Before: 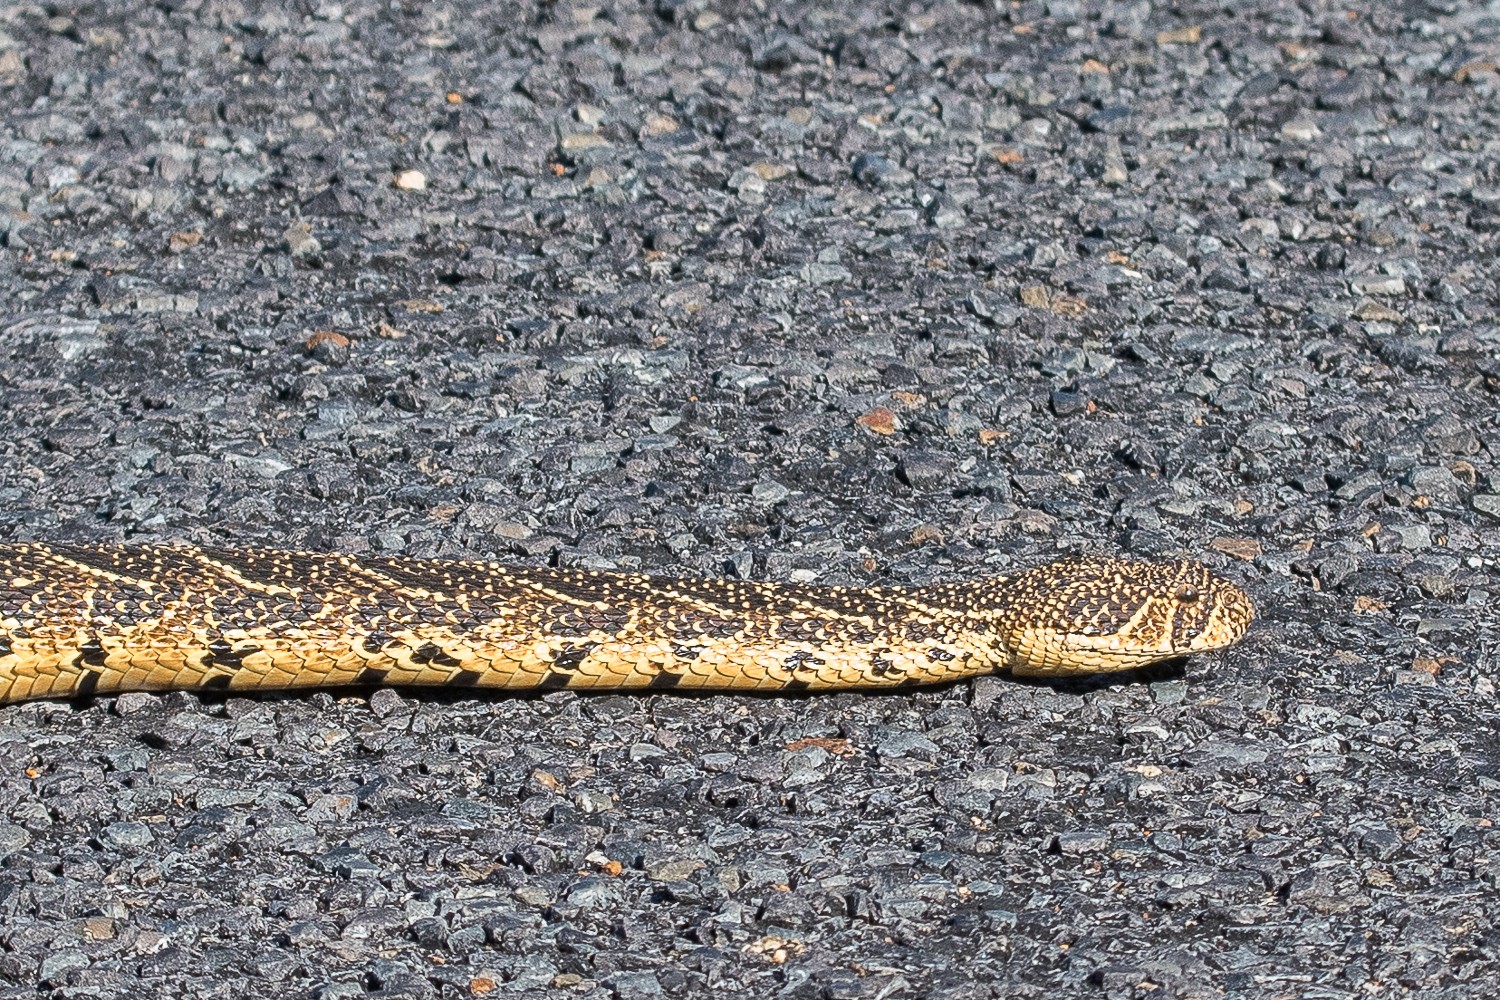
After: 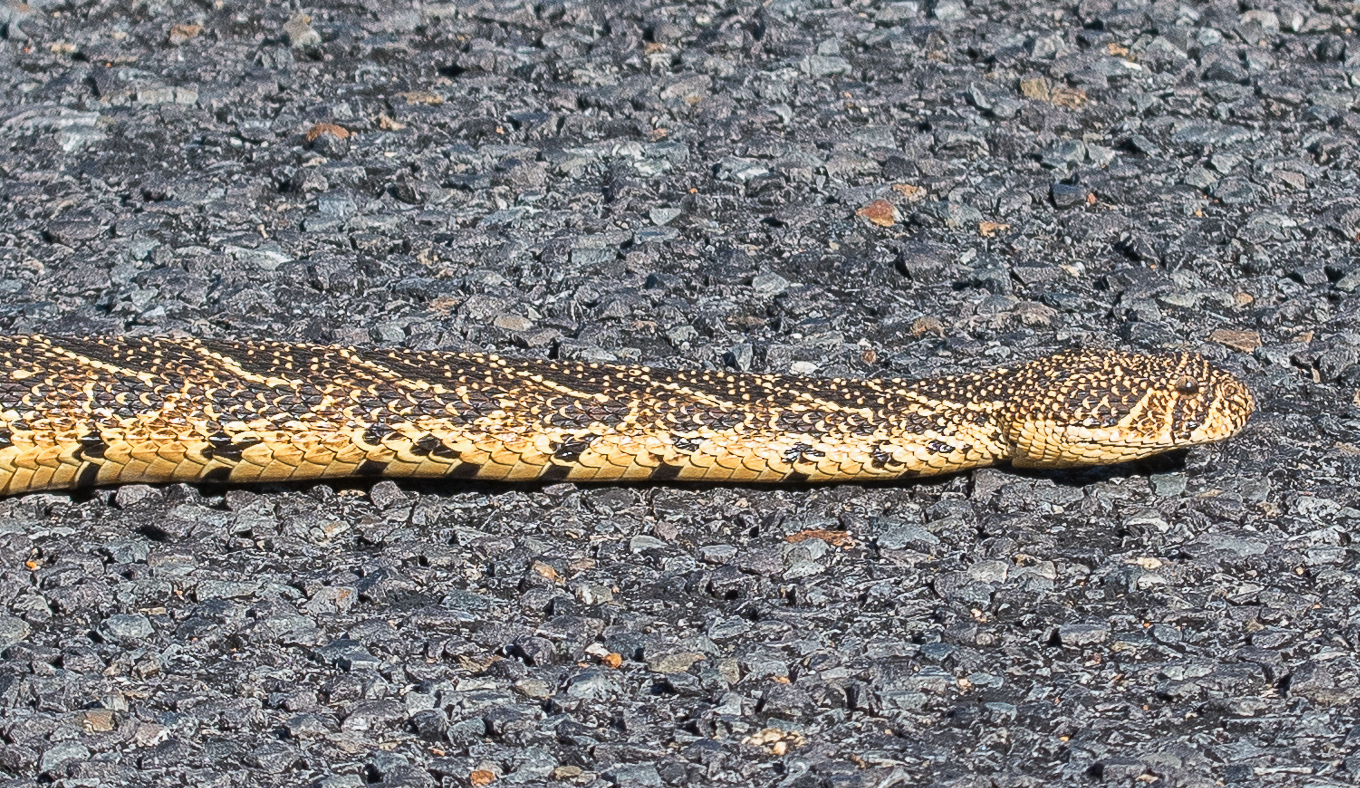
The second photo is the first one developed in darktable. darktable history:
contrast equalizer: y [[0.46, 0.454, 0.451, 0.451, 0.455, 0.46], [0.5 ×6], [0.5 ×6], [0 ×6], [0 ×6]], mix 0.138
crop: top 20.81%, right 9.327%, bottom 0.32%
